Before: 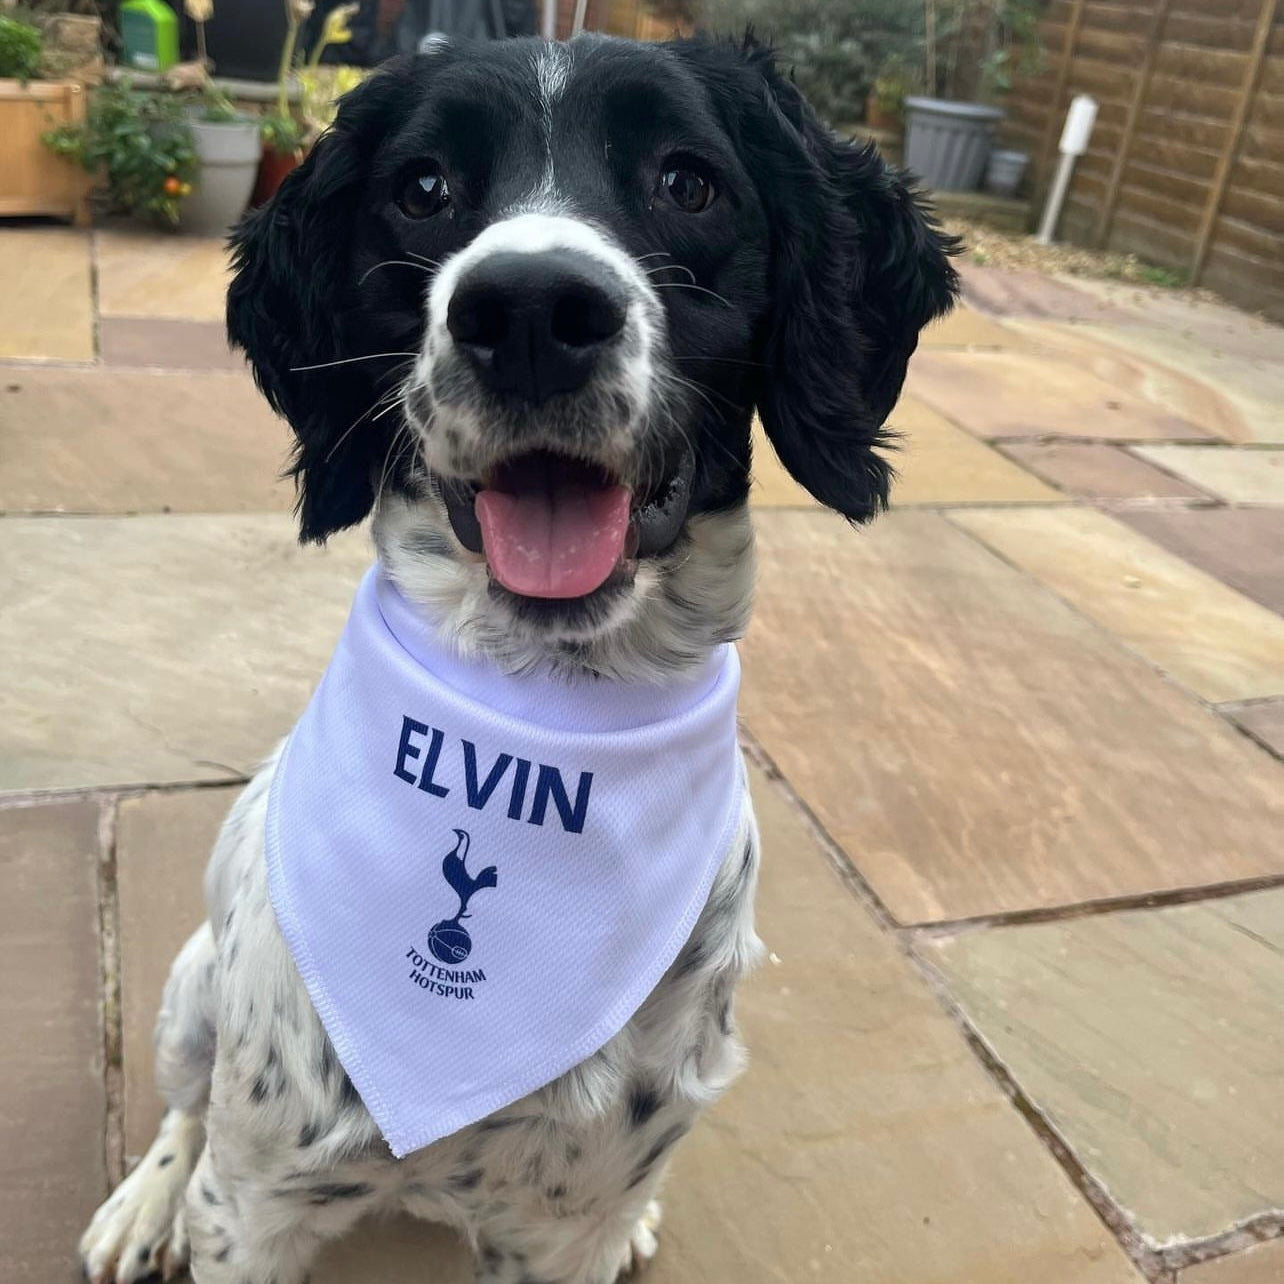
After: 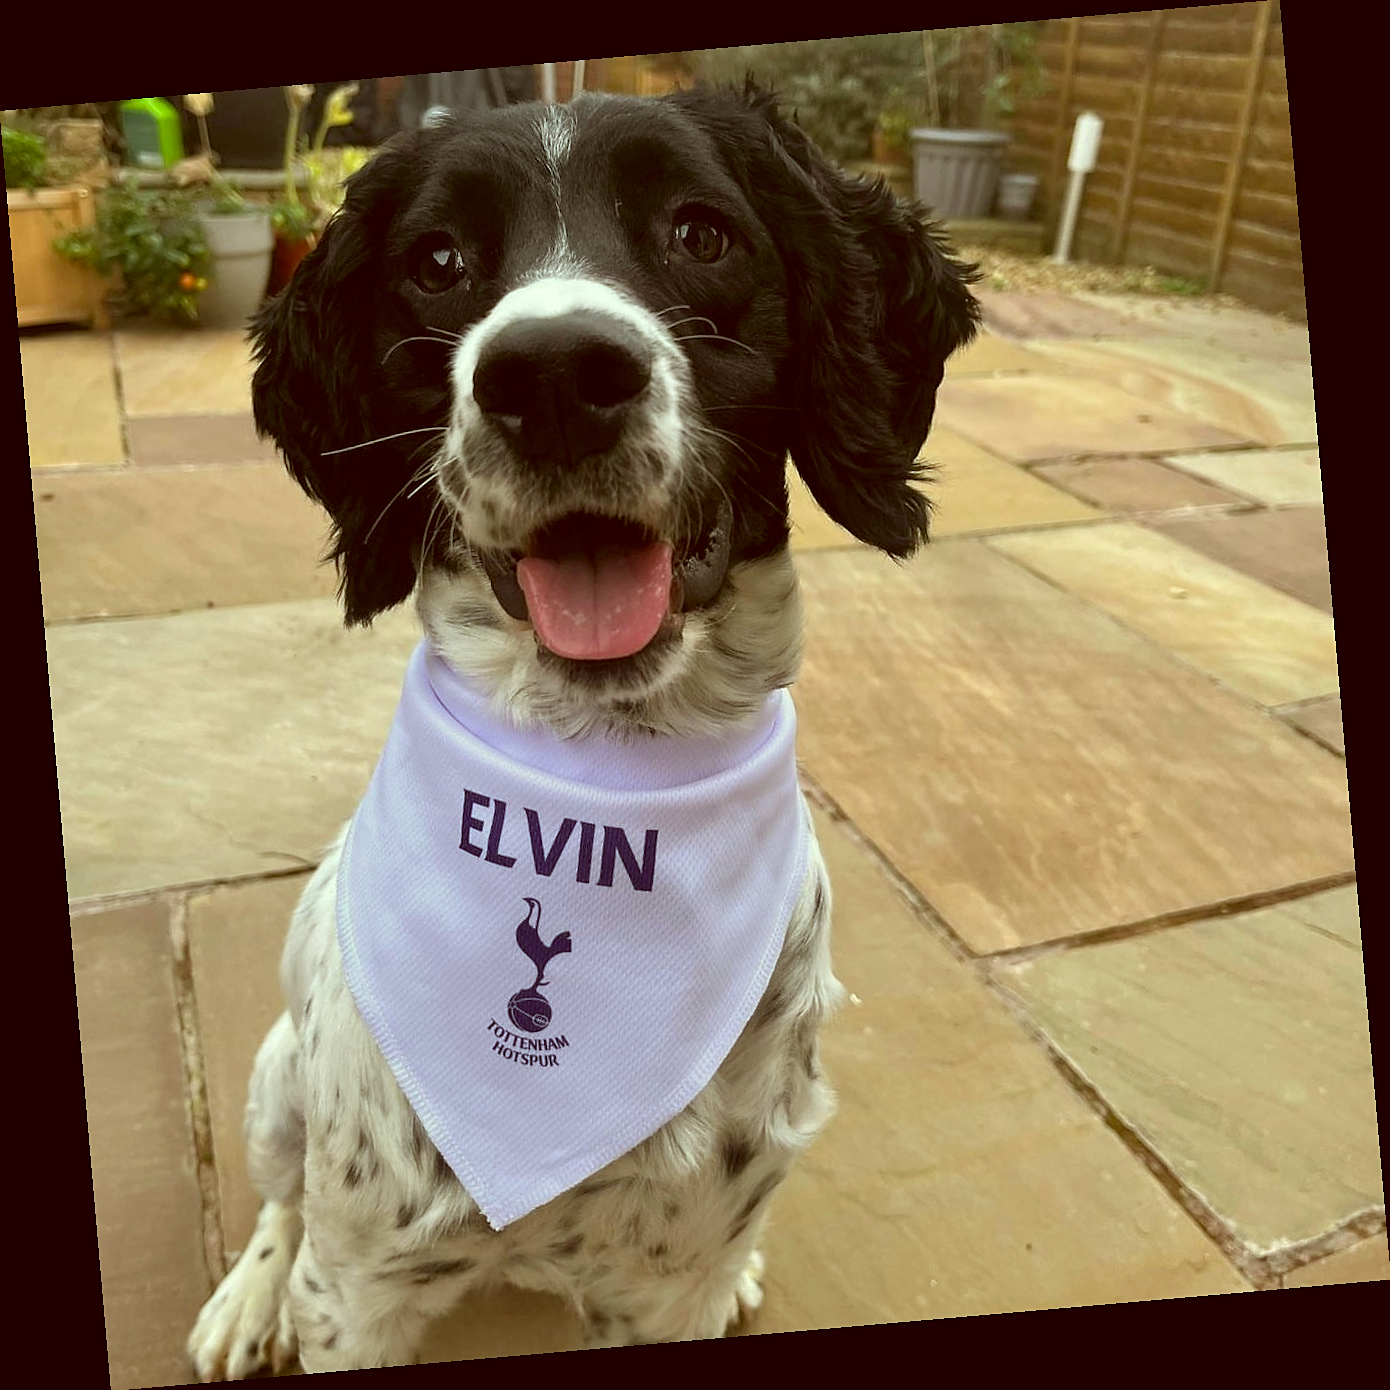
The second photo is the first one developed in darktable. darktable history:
sharpen: radius 1.559, amount 0.373, threshold 1.271
shadows and highlights: shadows 25, highlights -25
rotate and perspective: rotation -4.98°, automatic cropping off
color correction: highlights a* -5.94, highlights b* 9.48, shadows a* 10.12, shadows b* 23.94
